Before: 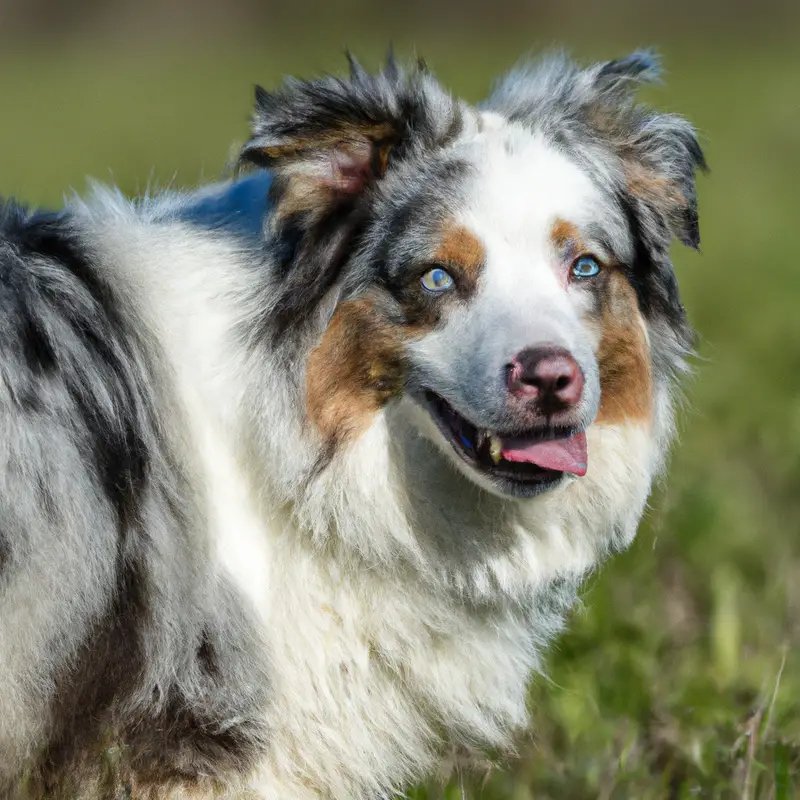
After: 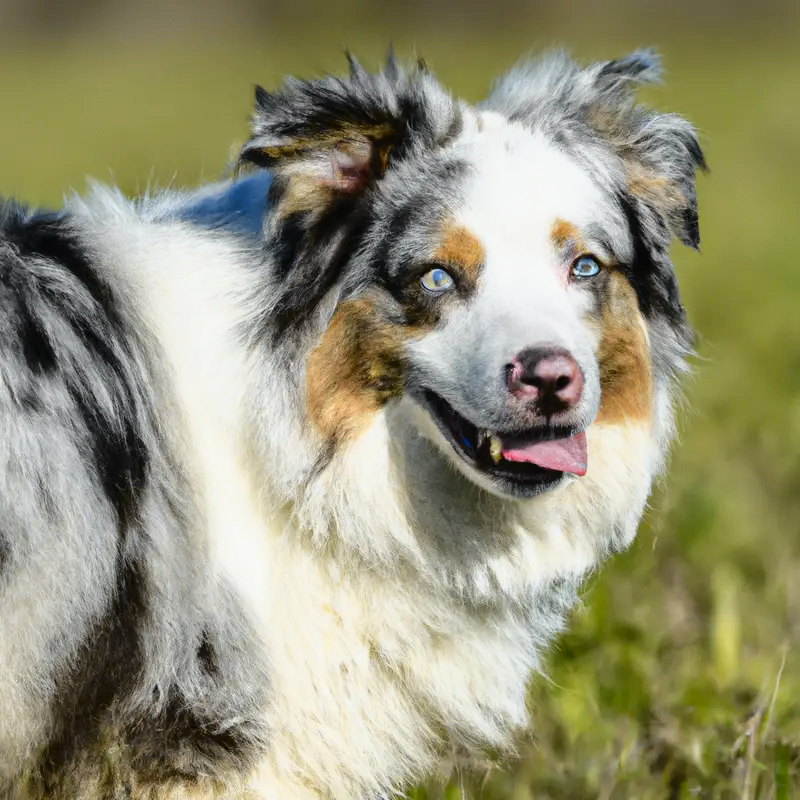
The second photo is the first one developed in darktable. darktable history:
tone curve: curves: ch0 [(0, 0.013) (0.129, 0.1) (0.327, 0.382) (0.489, 0.573) (0.66, 0.748) (0.858, 0.926) (1, 0.977)]; ch1 [(0, 0) (0.353, 0.344) (0.45, 0.46) (0.498, 0.498) (0.521, 0.512) (0.563, 0.559) (0.592, 0.578) (0.647, 0.657) (1, 1)]; ch2 [(0, 0) (0.333, 0.346) (0.375, 0.375) (0.424, 0.43) (0.476, 0.492) (0.502, 0.502) (0.524, 0.531) (0.579, 0.61) (0.612, 0.644) (0.66, 0.715) (1, 1)], color space Lab, independent channels, preserve colors none
